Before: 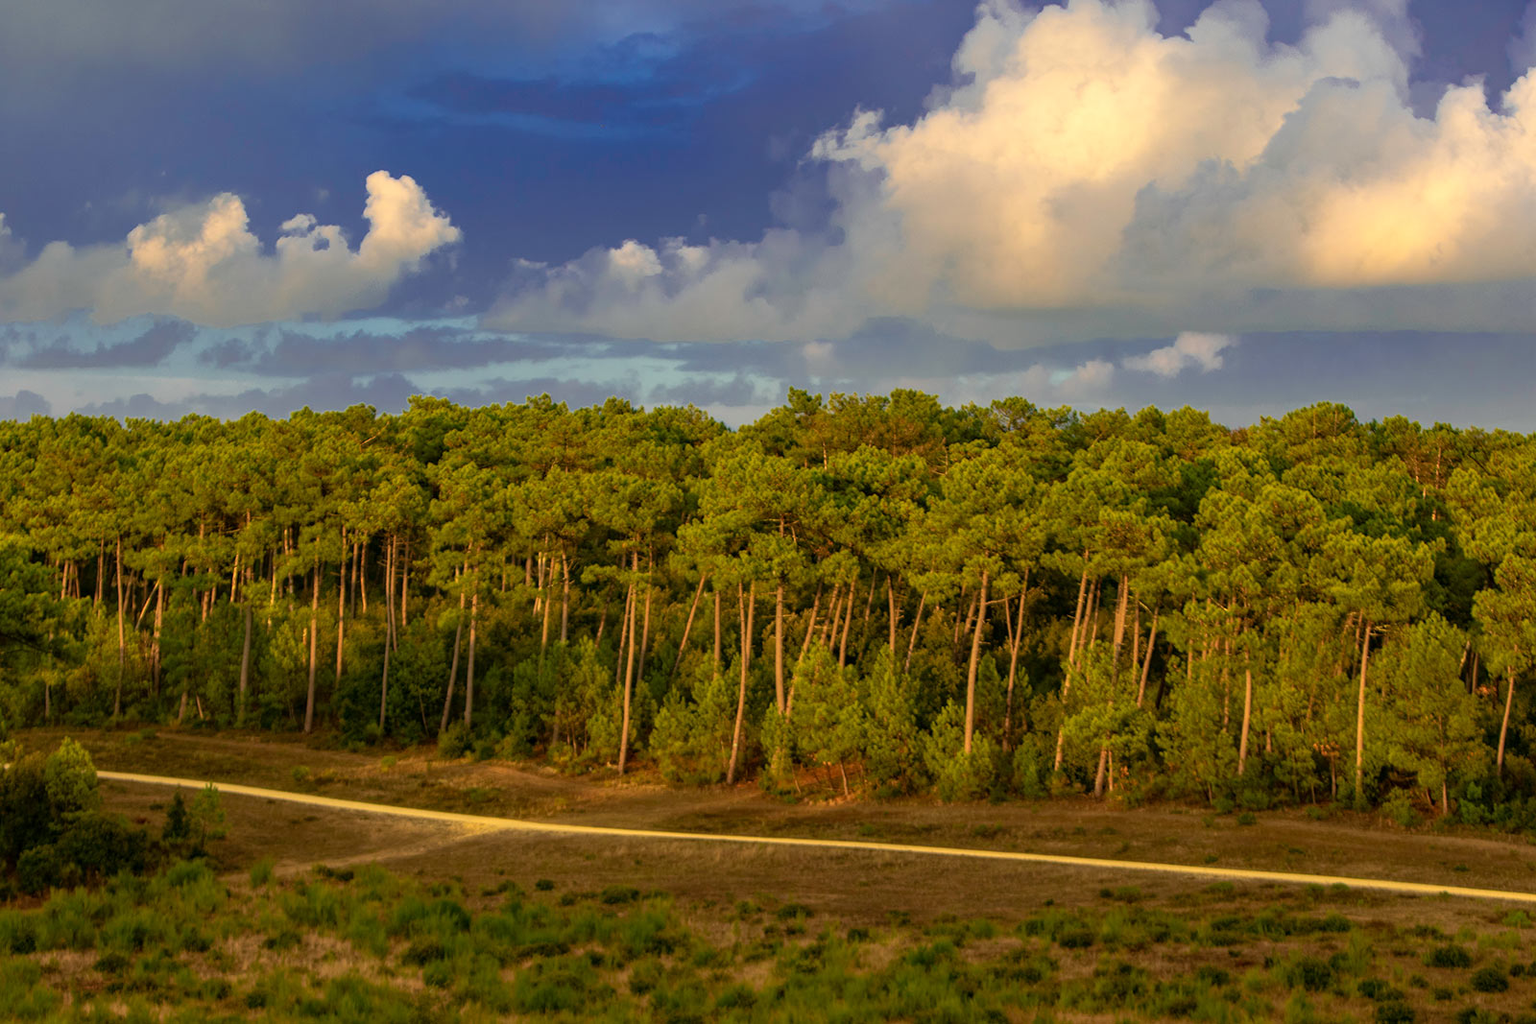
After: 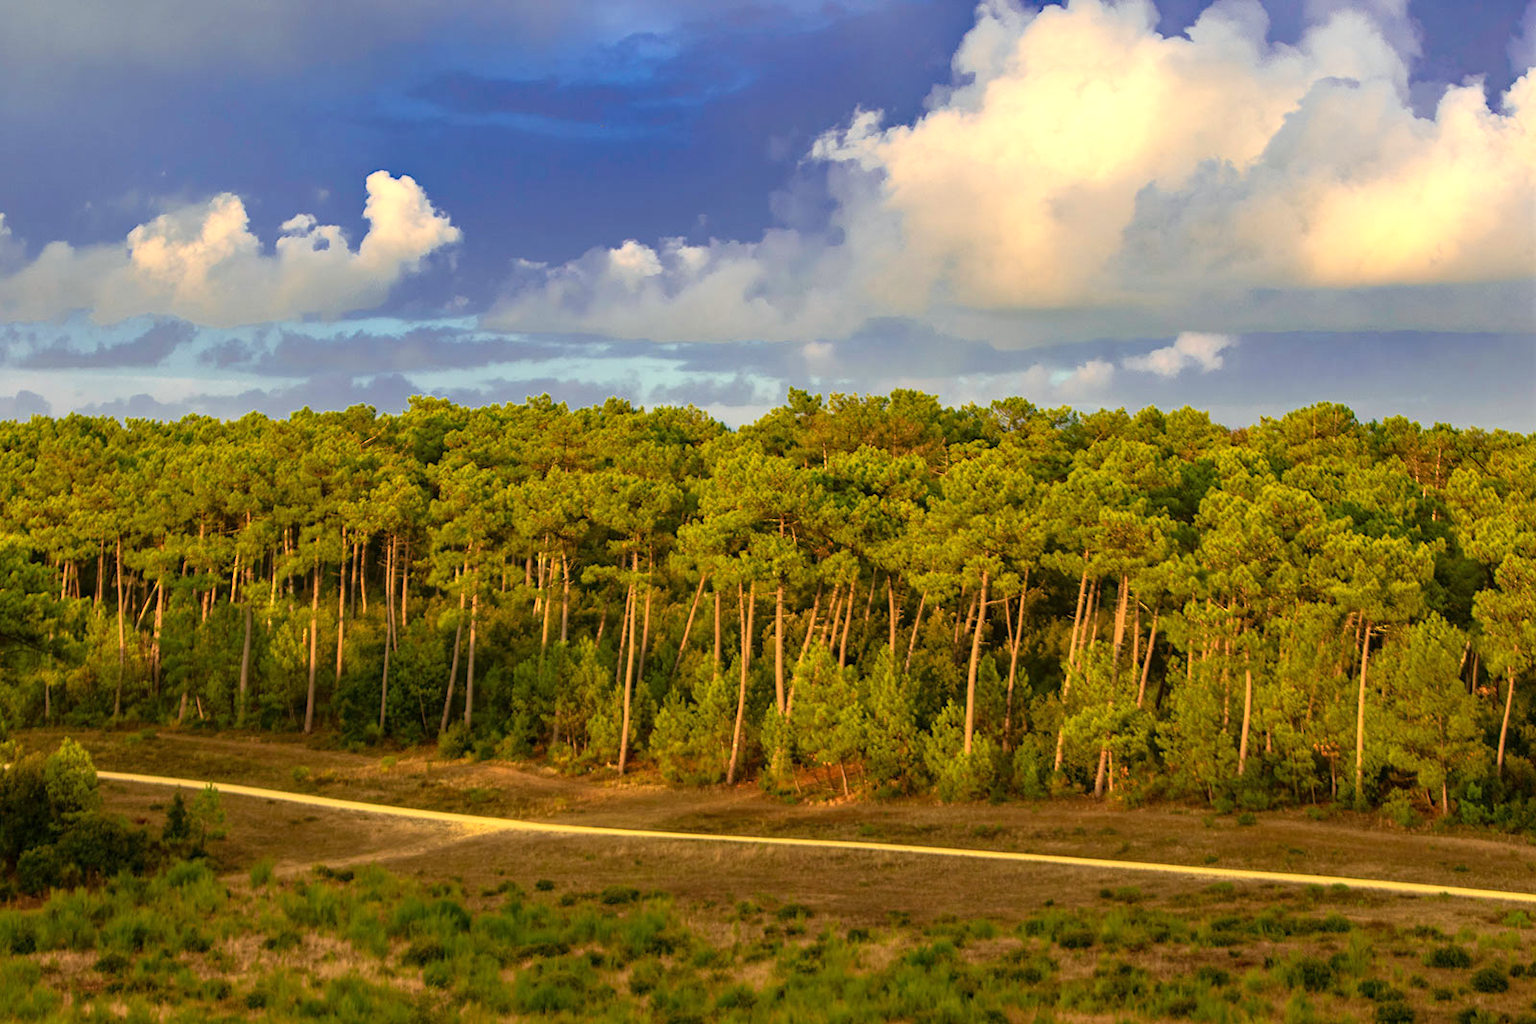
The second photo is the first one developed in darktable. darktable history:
base curve: fusion 1
